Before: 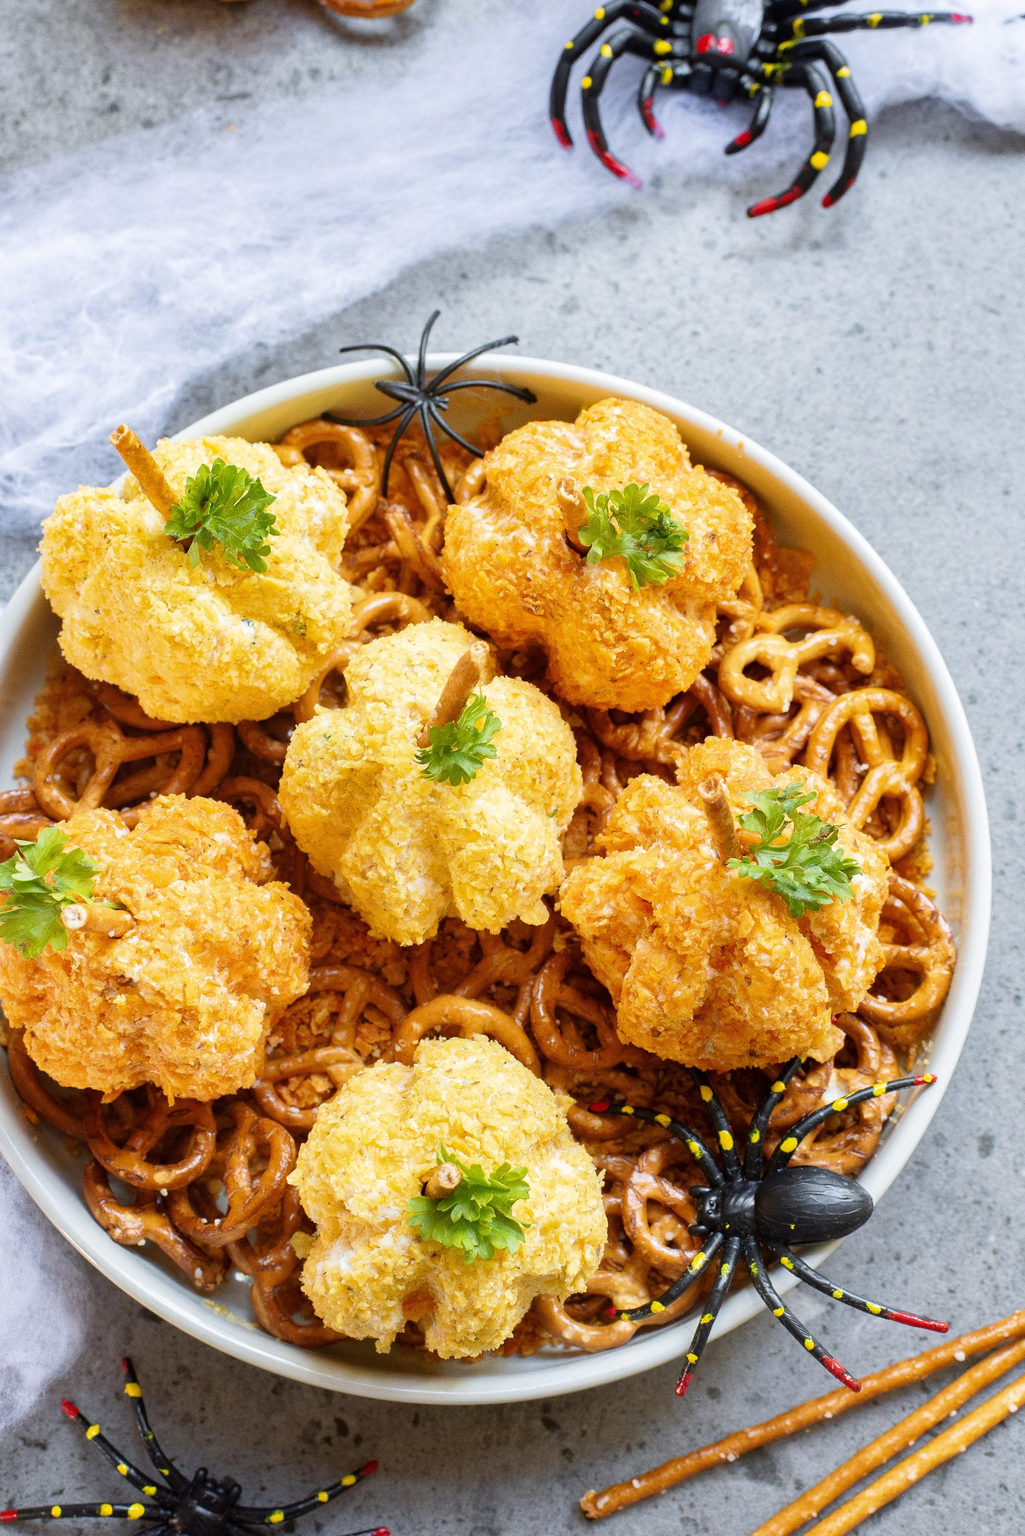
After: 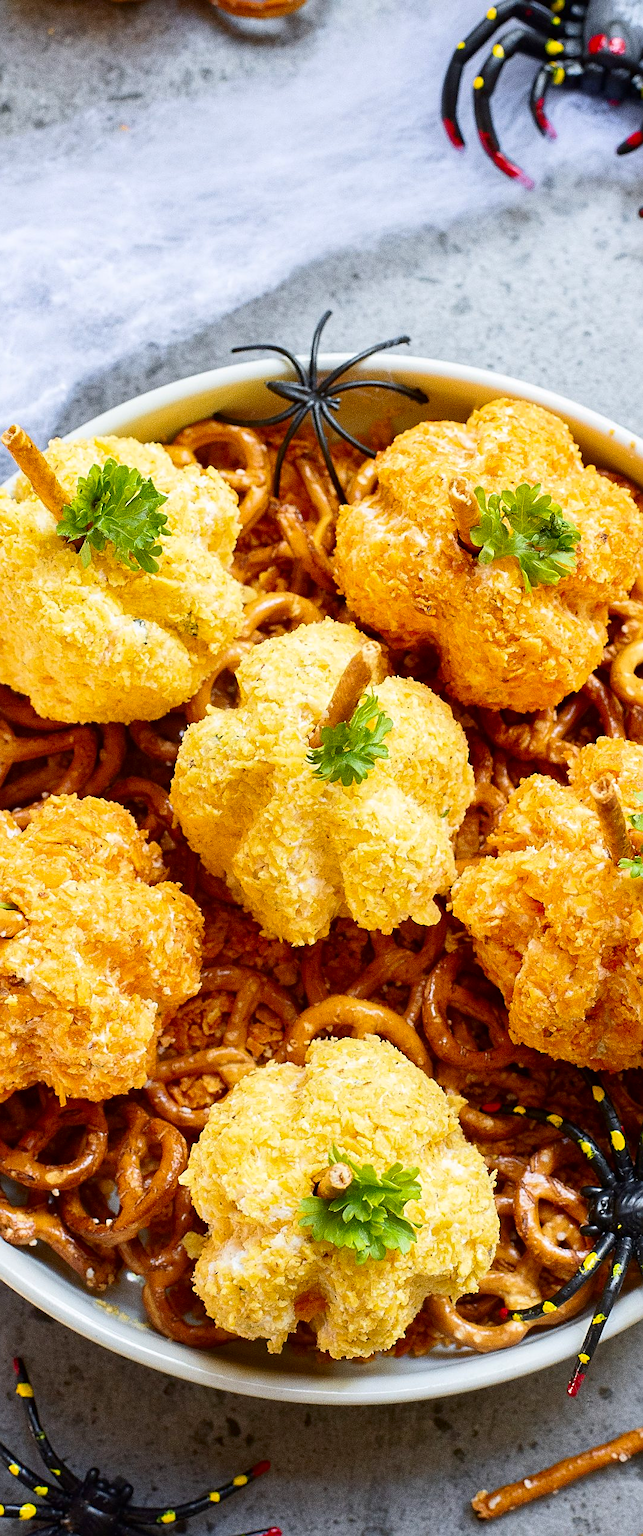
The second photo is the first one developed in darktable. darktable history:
sharpen: on, module defaults
contrast brightness saturation: contrast 0.127, brightness -0.053, saturation 0.157
crop: left 10.629%, right 26.544%
